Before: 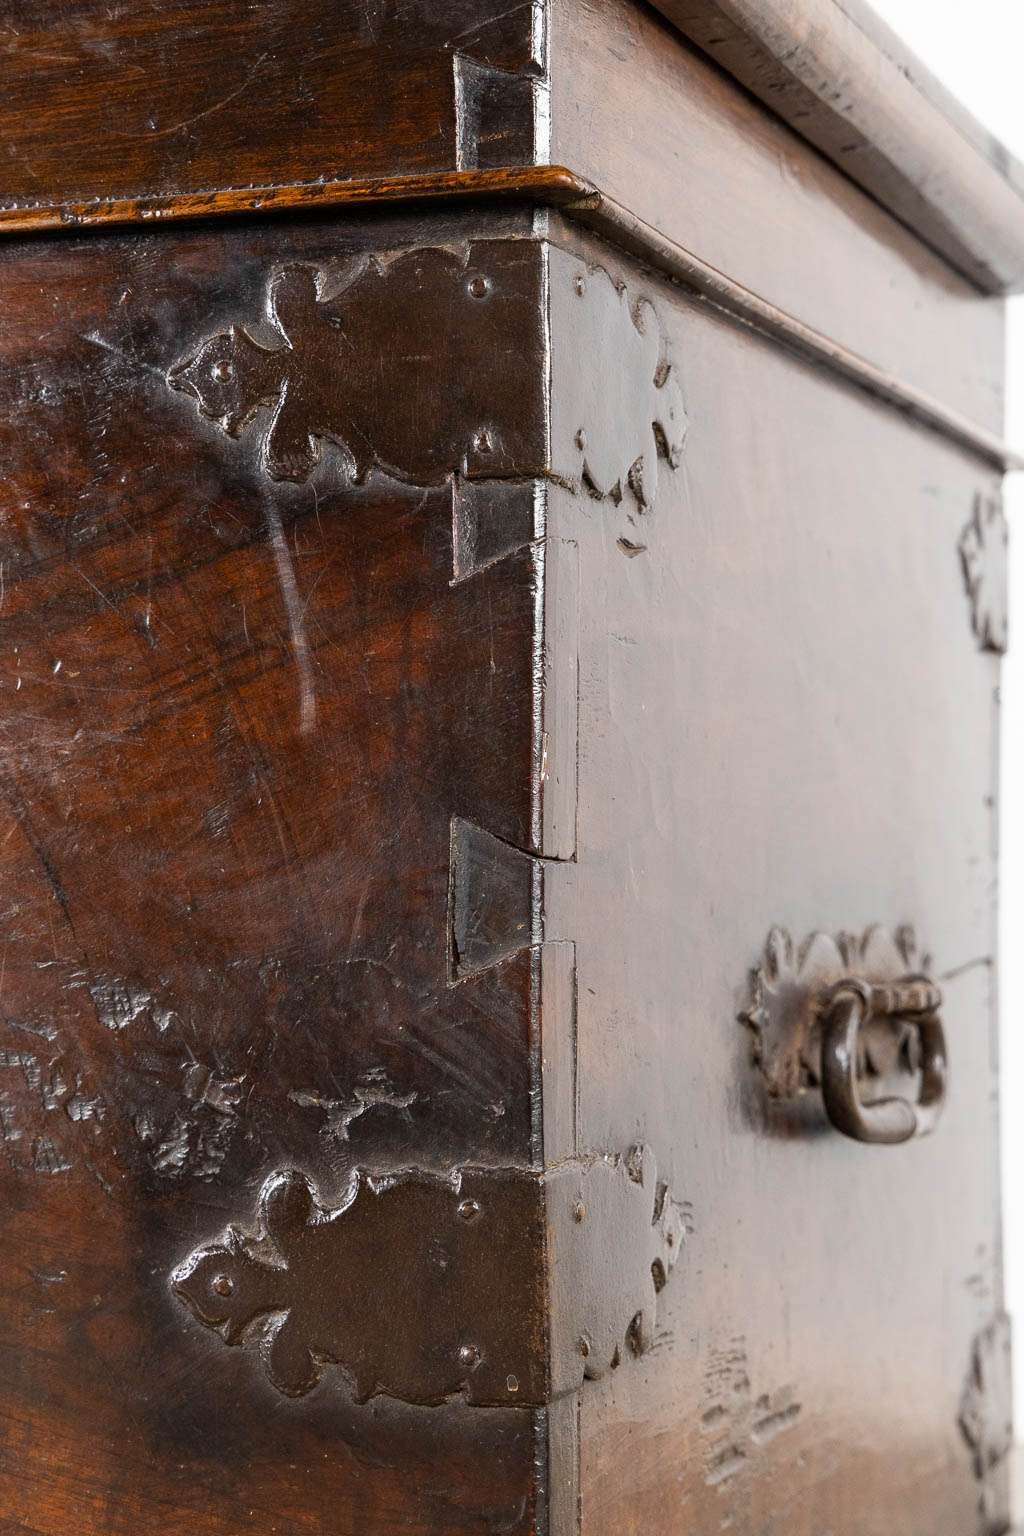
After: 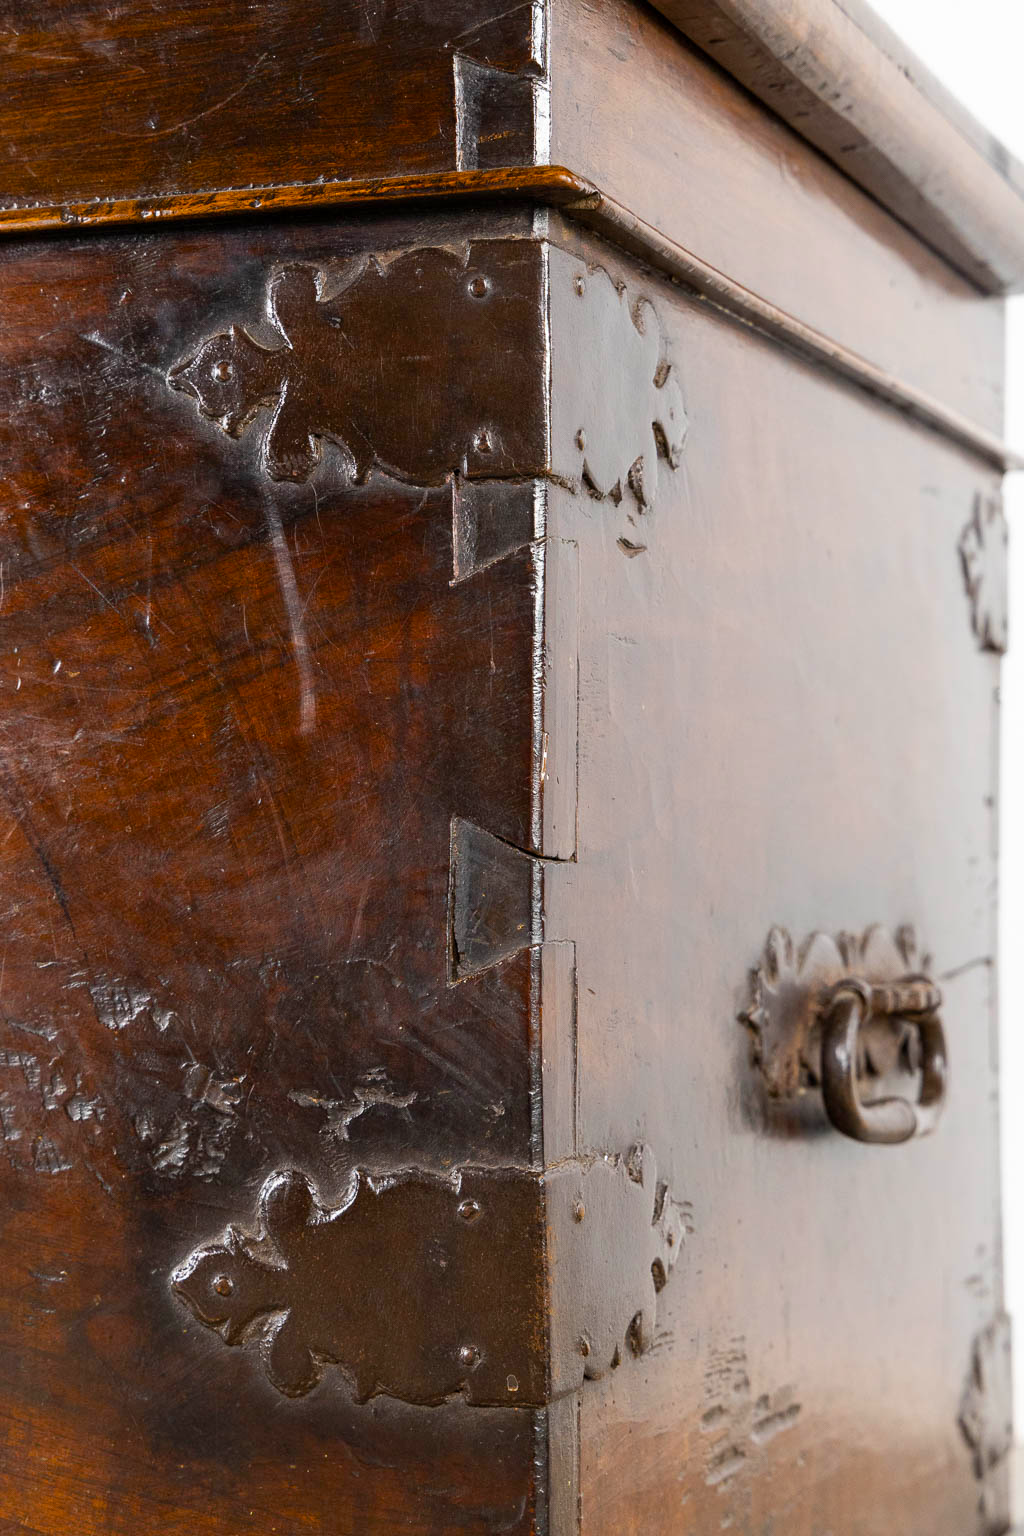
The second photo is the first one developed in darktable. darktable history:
color balance rgb: perceptual saturation grading › global saturation 30.093%
